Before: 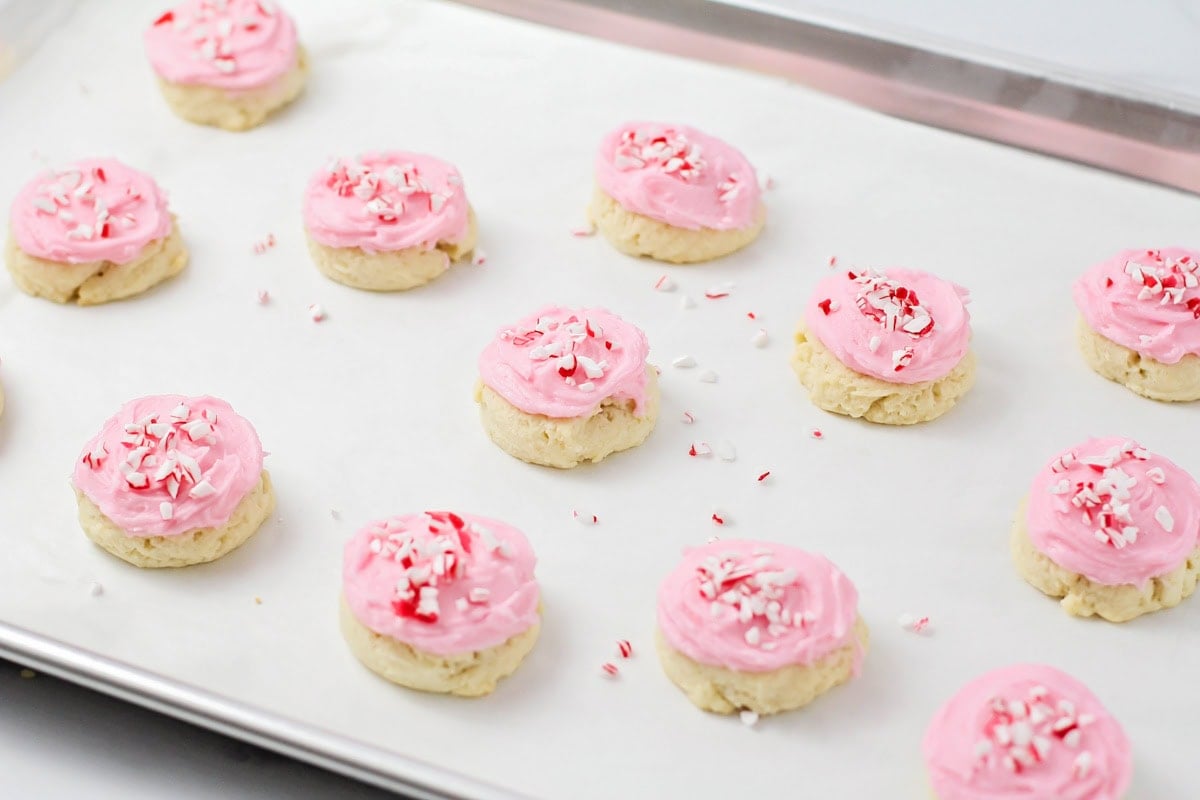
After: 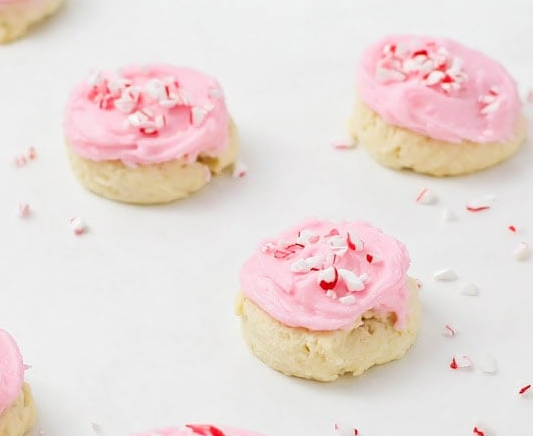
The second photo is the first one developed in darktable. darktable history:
crop: left 19.99%, top 10.895%, right 35.524%, bottom 34.505%
